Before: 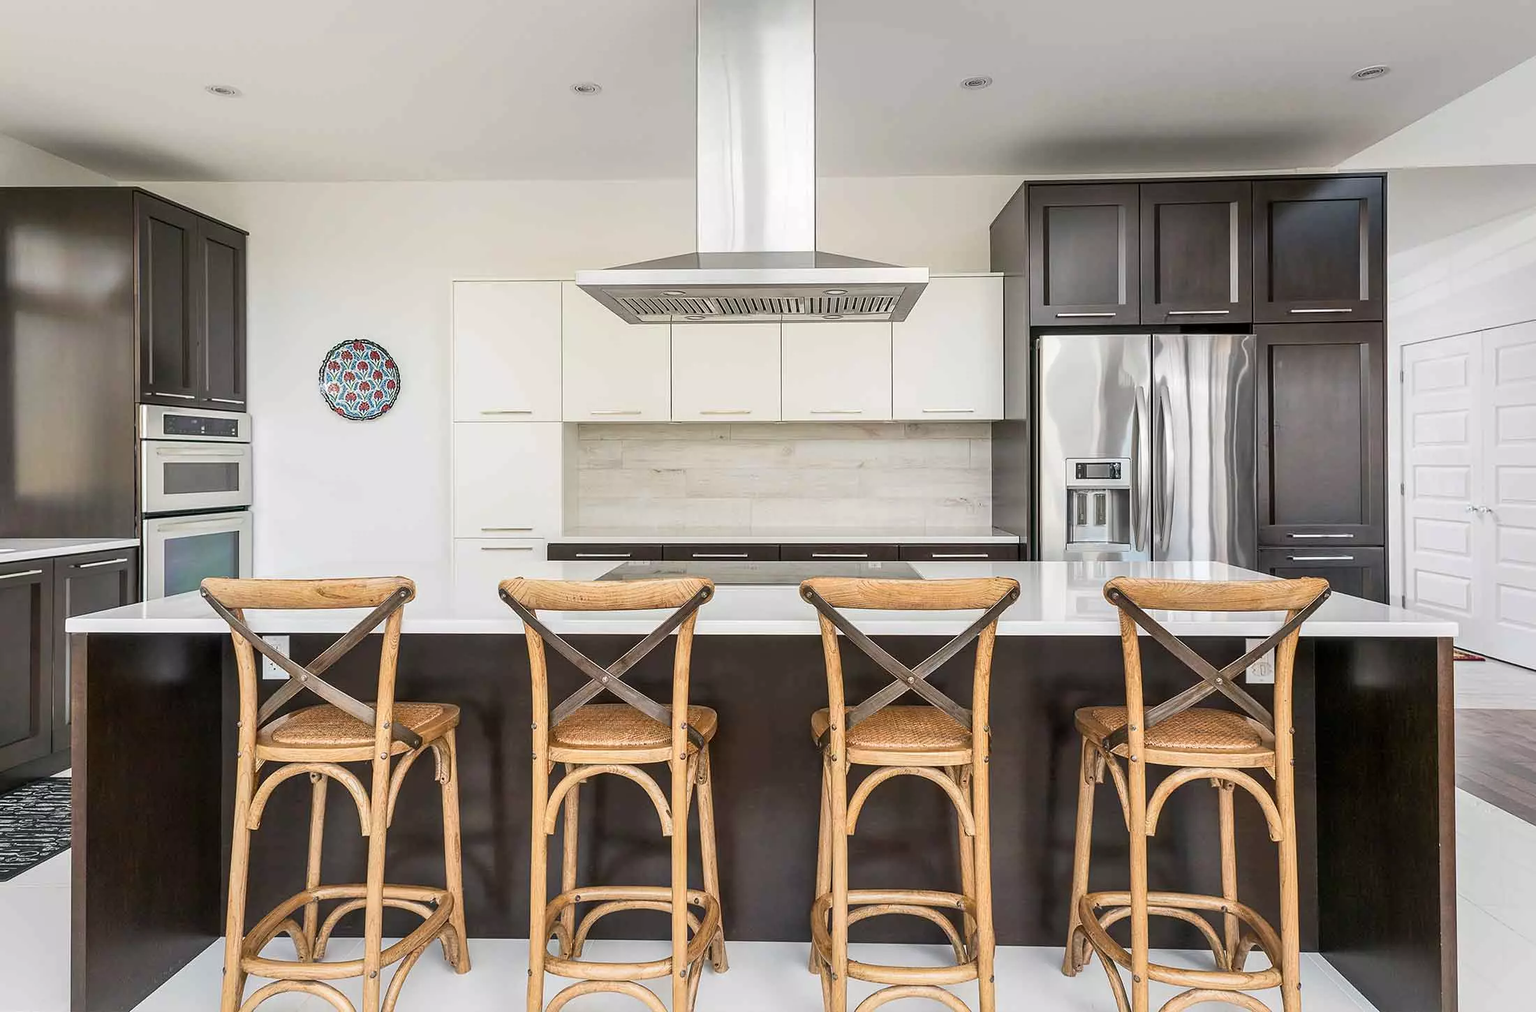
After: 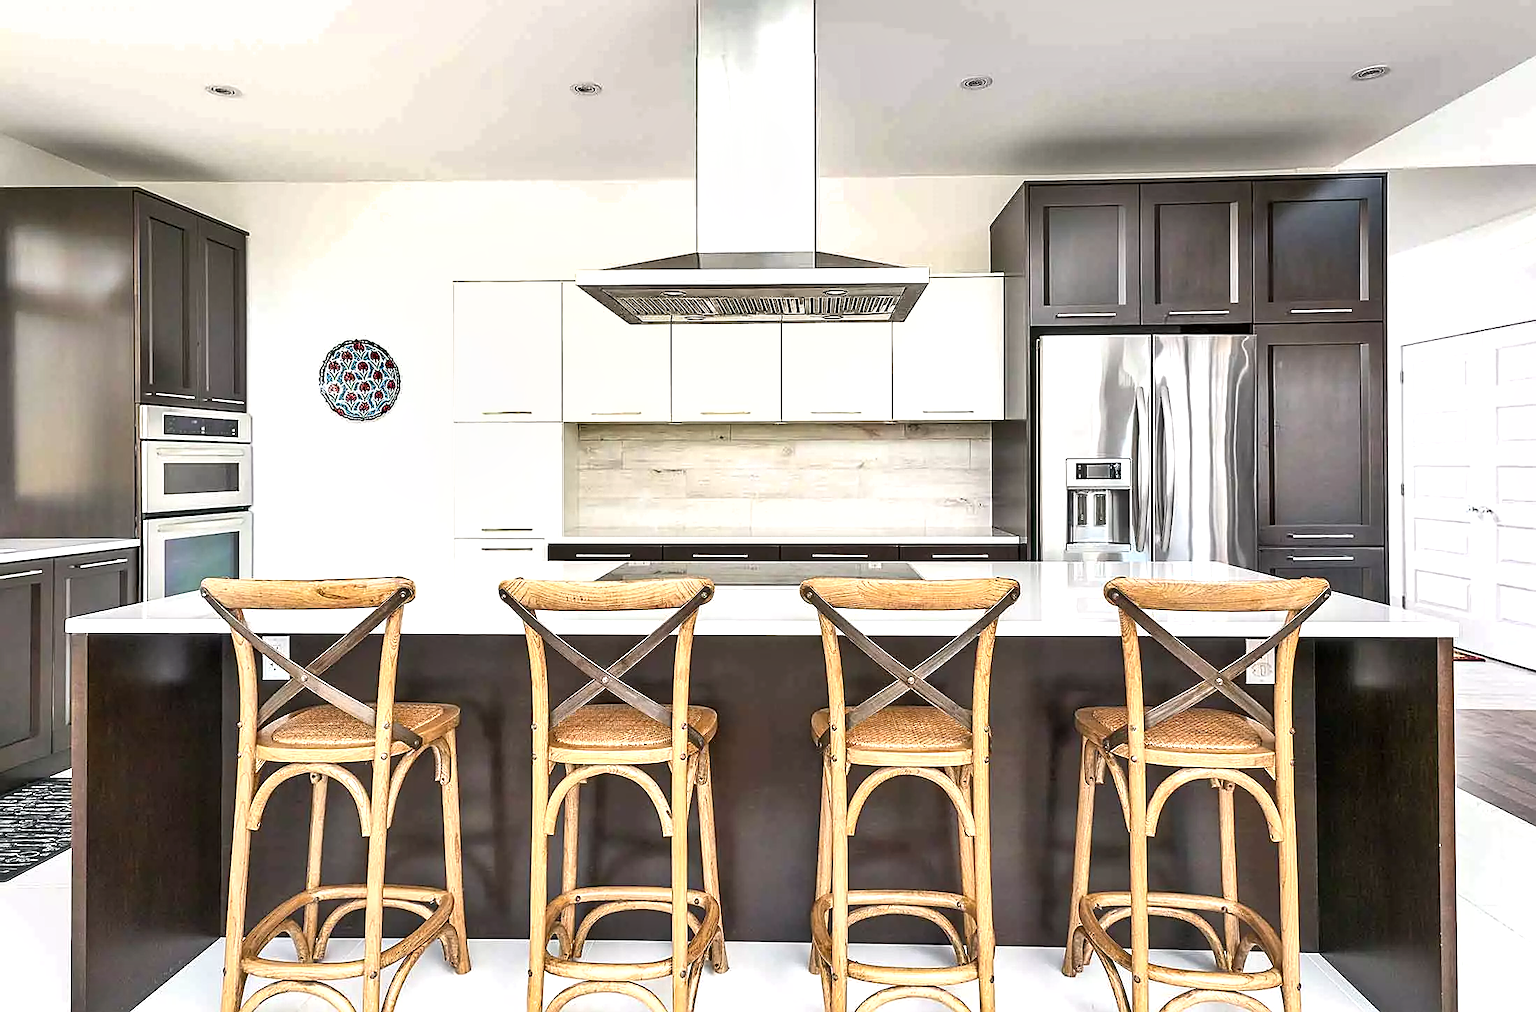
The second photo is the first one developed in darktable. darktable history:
exposure: black level correction 0, exposure 0.7 EV, compensate exposure bias true, compensate highlight preservation false
shadows and highlights: soften with gaussian
sharpen: on, module defaults
